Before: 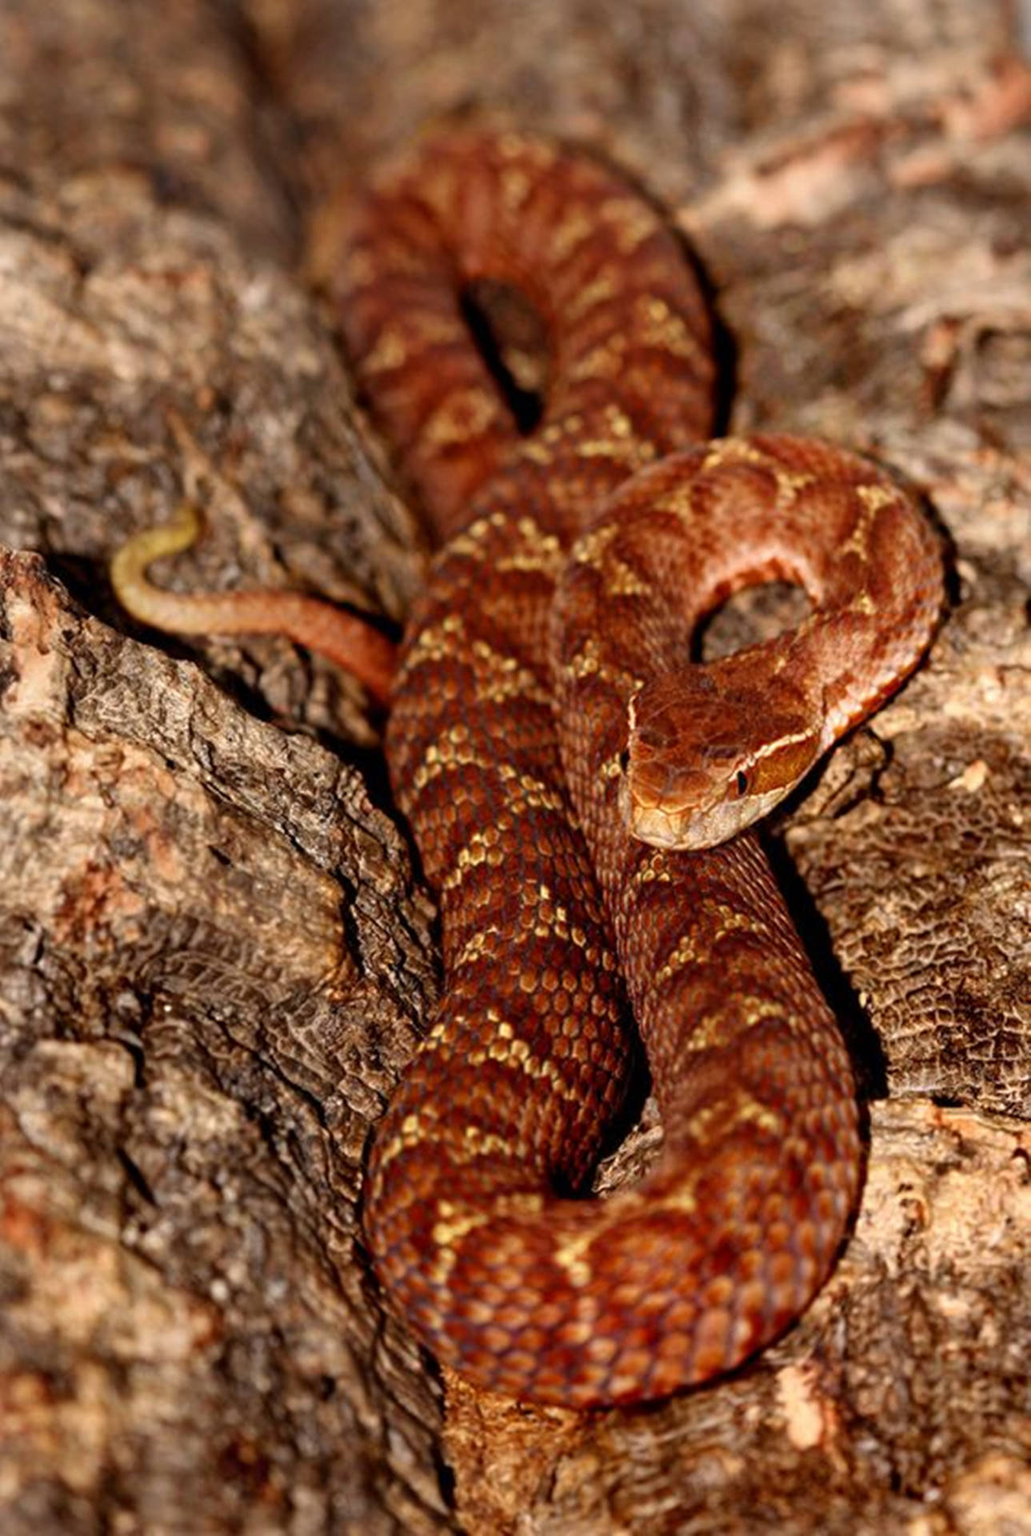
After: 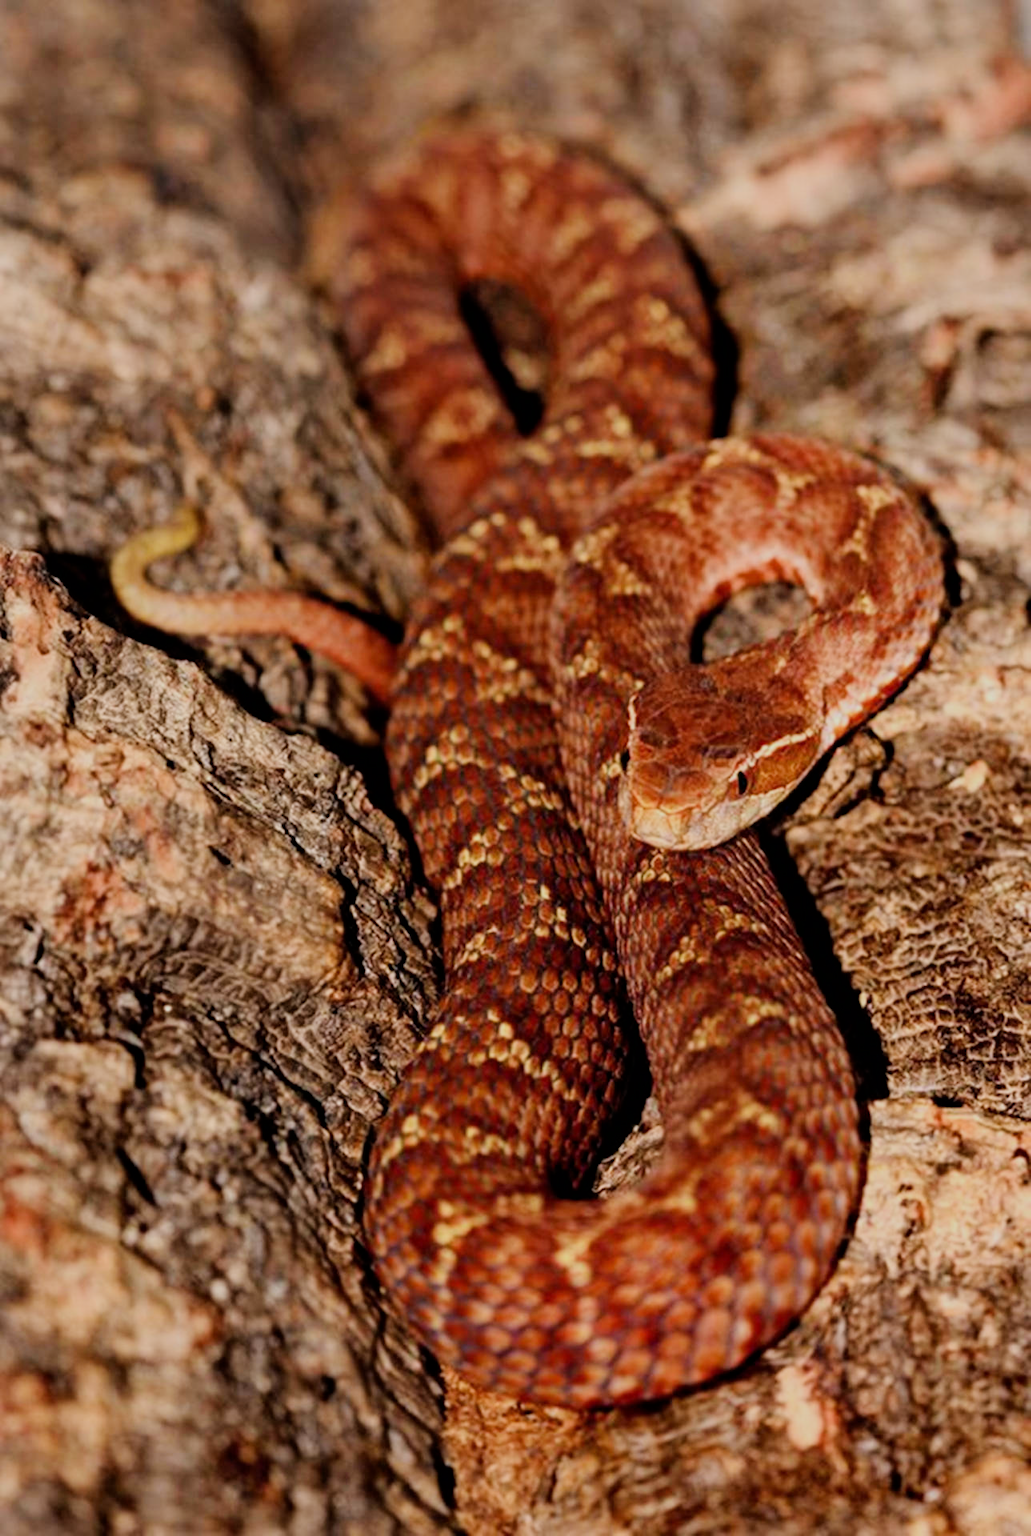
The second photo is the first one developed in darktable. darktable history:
filmic rgb: black relative exposure -7.18 EV, white relative exposure 5.34 EV, hardness 3.03
exposure: exposure 0.296 EV, compensate highlight preservation false
